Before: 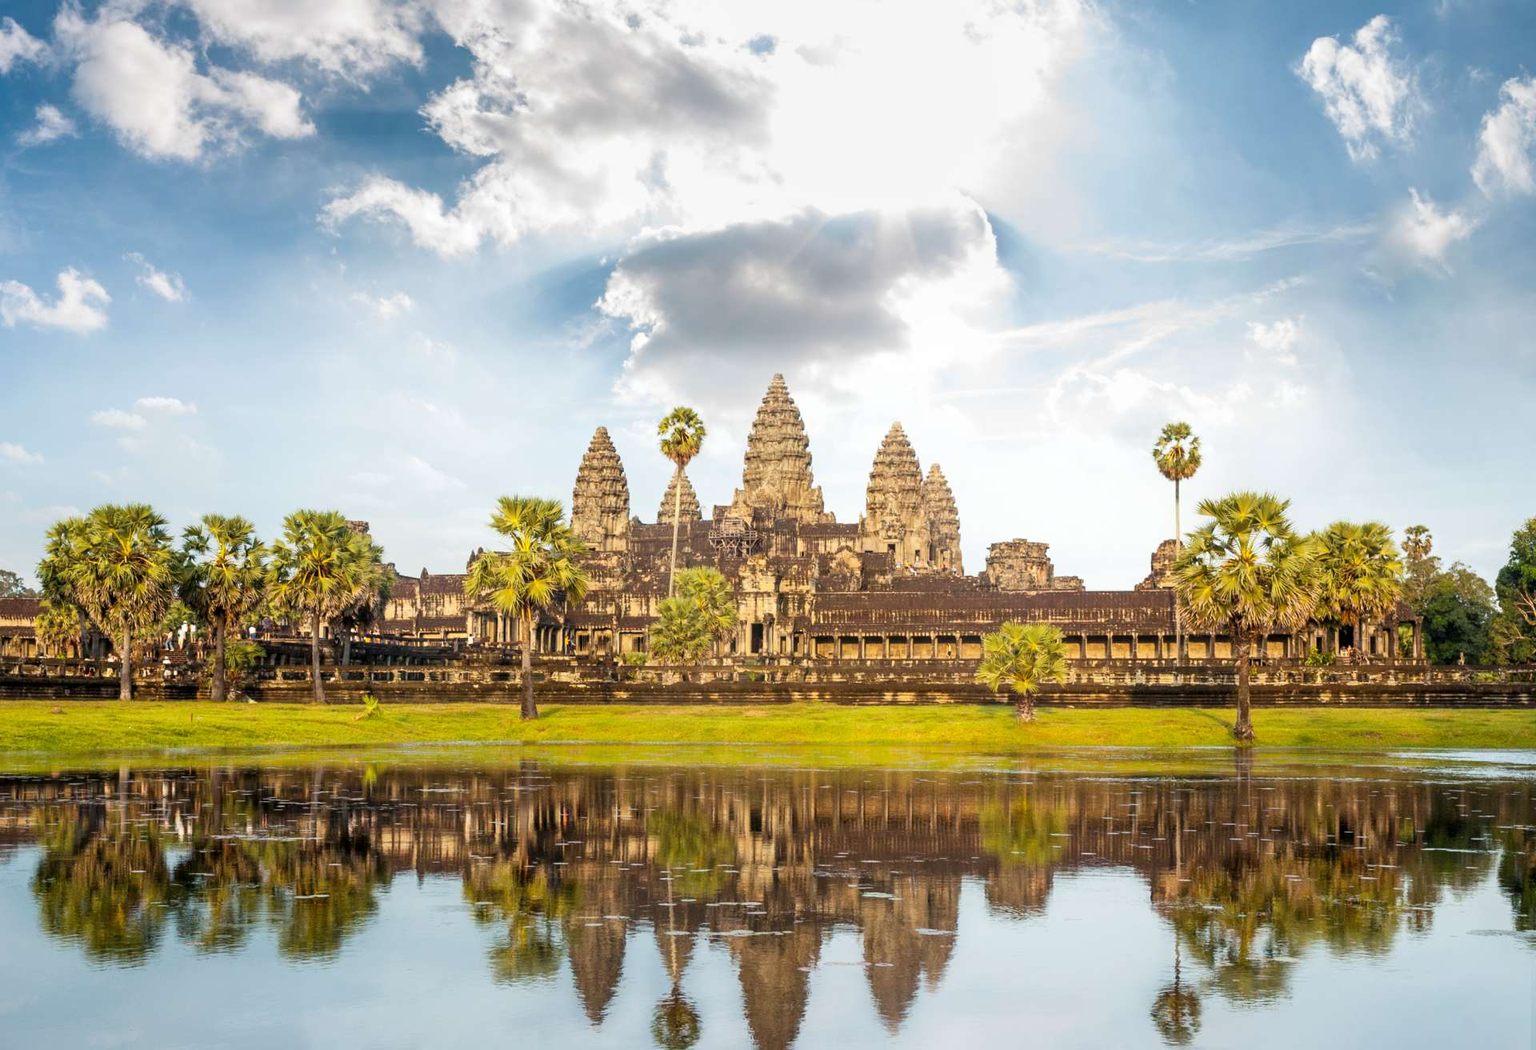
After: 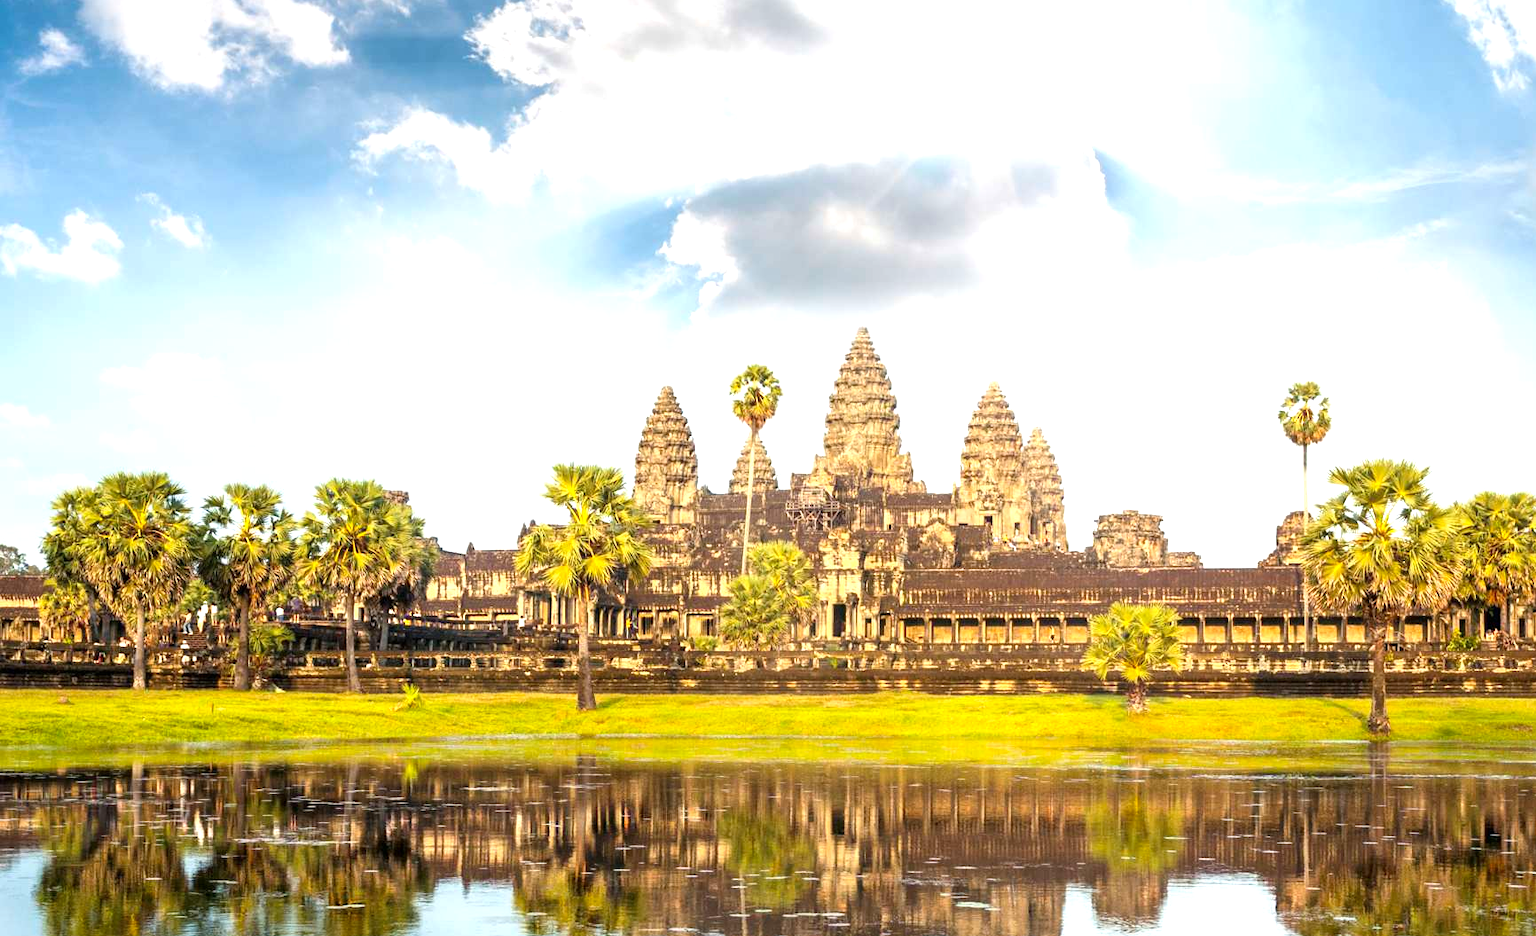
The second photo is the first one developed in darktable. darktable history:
crop: top 7.487%, right 9.749%, bottom 11.966%
exposure: black level correction 0, exposure 0.701 EV, compensate highlight preservation false
contrast brightness saturation: contrast 0.038, saturation 0.073
